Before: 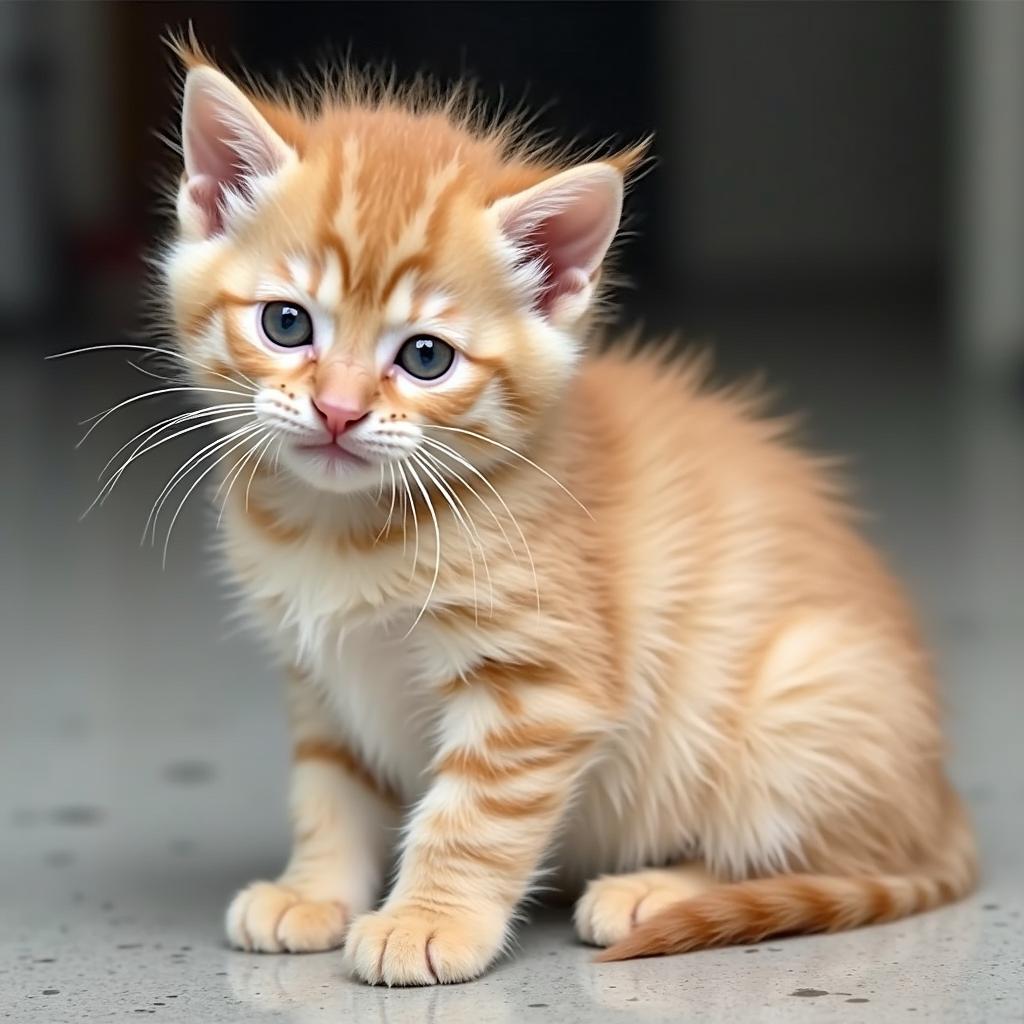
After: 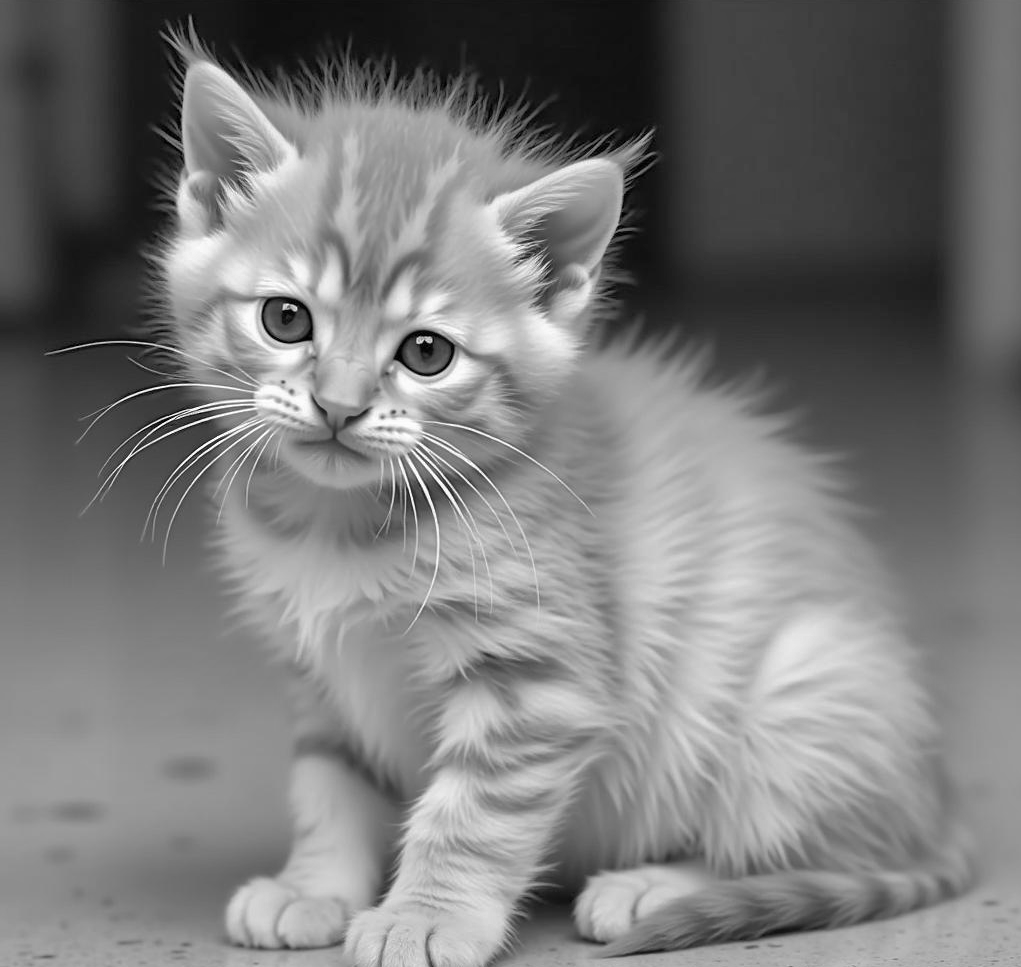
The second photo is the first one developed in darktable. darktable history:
crop: top 0.448%, right 0.264%, bottom 5.045%
monochrome: size 1
shadows and highlights: on, module defaults
color calibration: illuminant as shot in camera, x 0.358, y 0.373, temperature 4628.91 K
